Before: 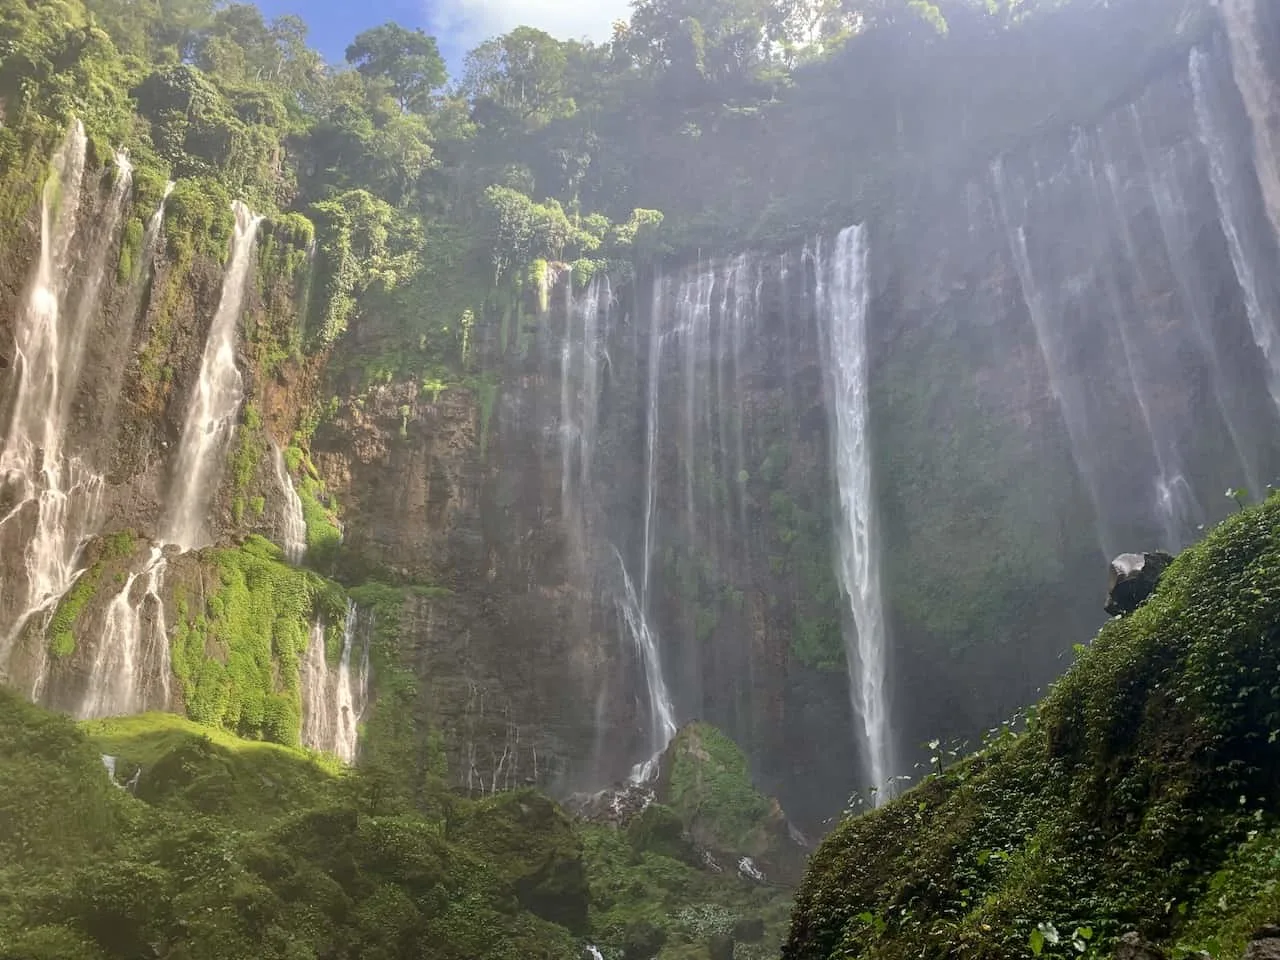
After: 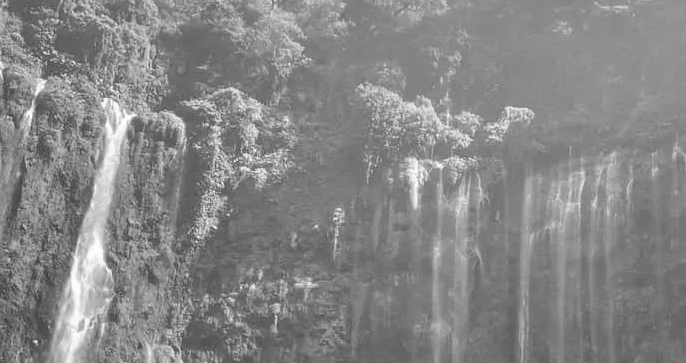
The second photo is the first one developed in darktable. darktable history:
crop: left 10.121%, top 10.631%, right 36.218%, bottom 51.526%
monochrome: on, module defaults
